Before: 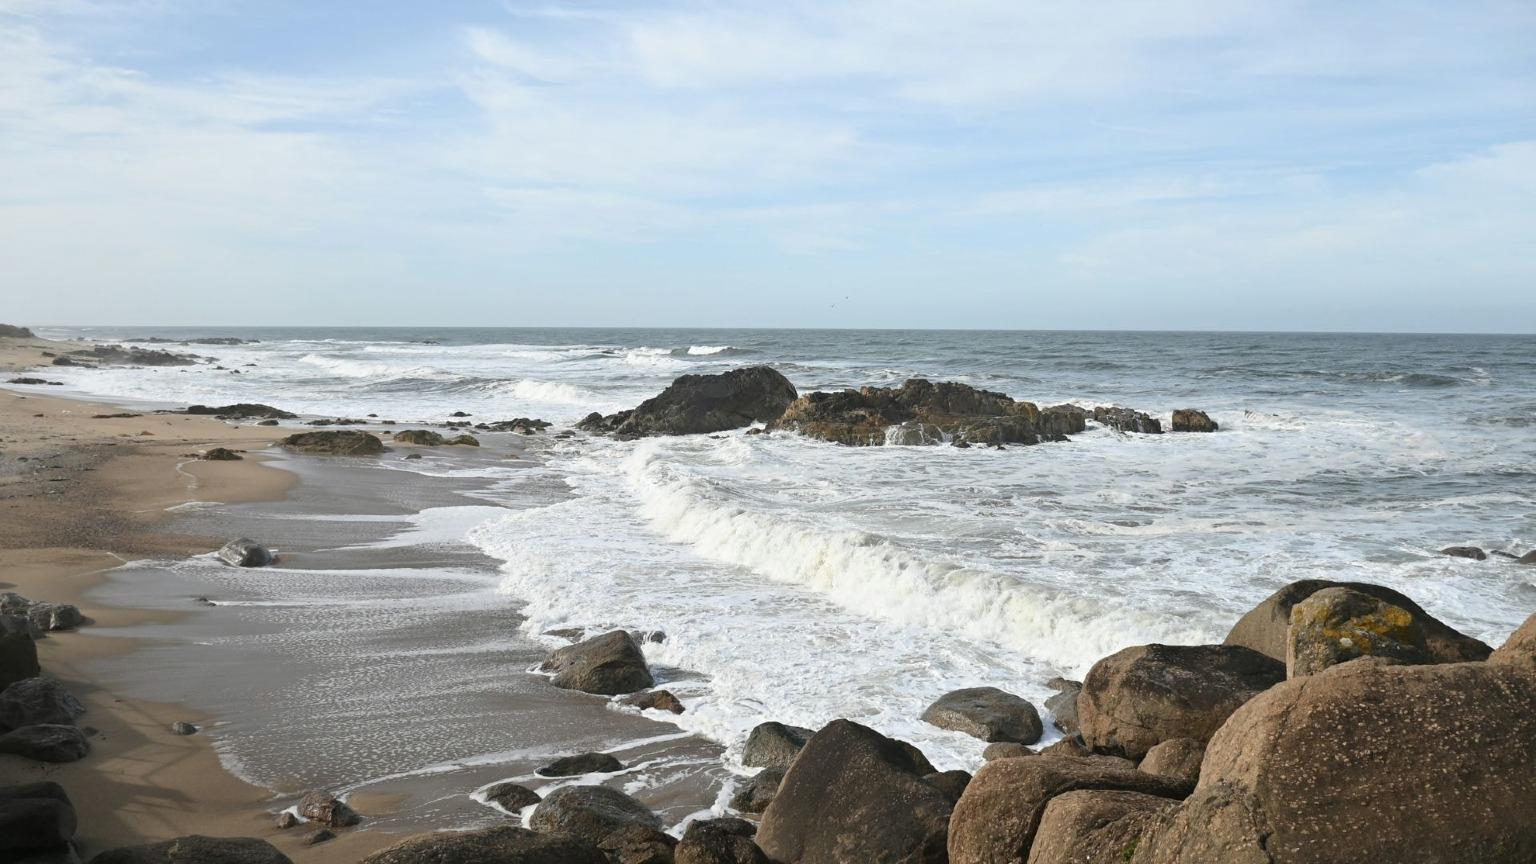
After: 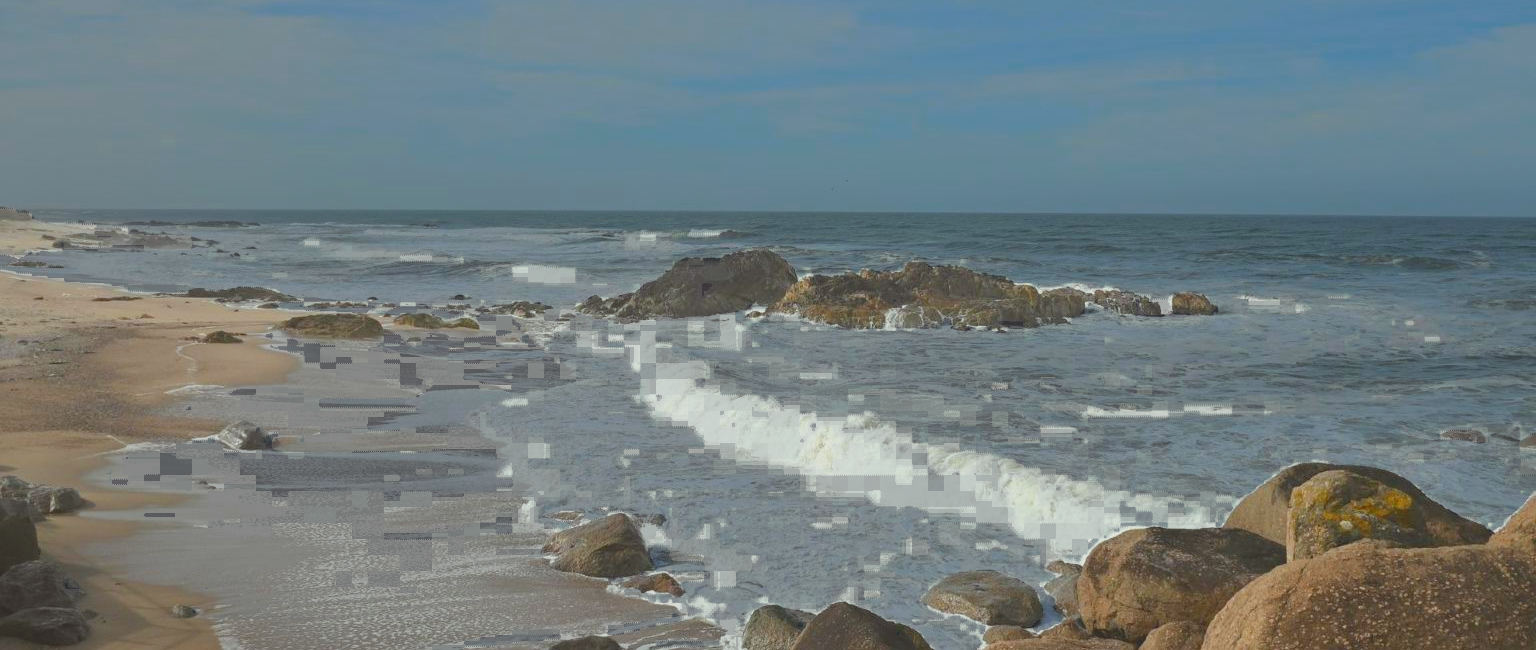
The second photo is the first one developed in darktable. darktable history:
contrast brightness saturation: contrast -0.283
color zones: curves: ch0 [(0, 0.352) (0.143, 0.407) (0.286, 0.386) (0.429, 0.431) (0.571, 0.829) (0.714, 0.853) (0.857, 0.833) (1, 0.352)]; ch1 [(0, 0.604) (0.072, 0.726) (0.096, 0.608) (0.205, 0.007) (0.571, -0.006) (0.839, -0.013) (0.857, -0.012) (1, 0.604)], mix -130.23%, process mode strong
crop: top 13.62%, bottom 11.092%
color correction: highlights a* -2.95, highlights b* -1.99, shadows a* 2.45, shadows b* 2.71
tone equalizer: edges refinement/feathering 500, mask exposure compensation -1.57 EV, preserve details guided filter
exposure: exposure -0.141 EV, compensate exposure bias true, compensate highlight preservation false
